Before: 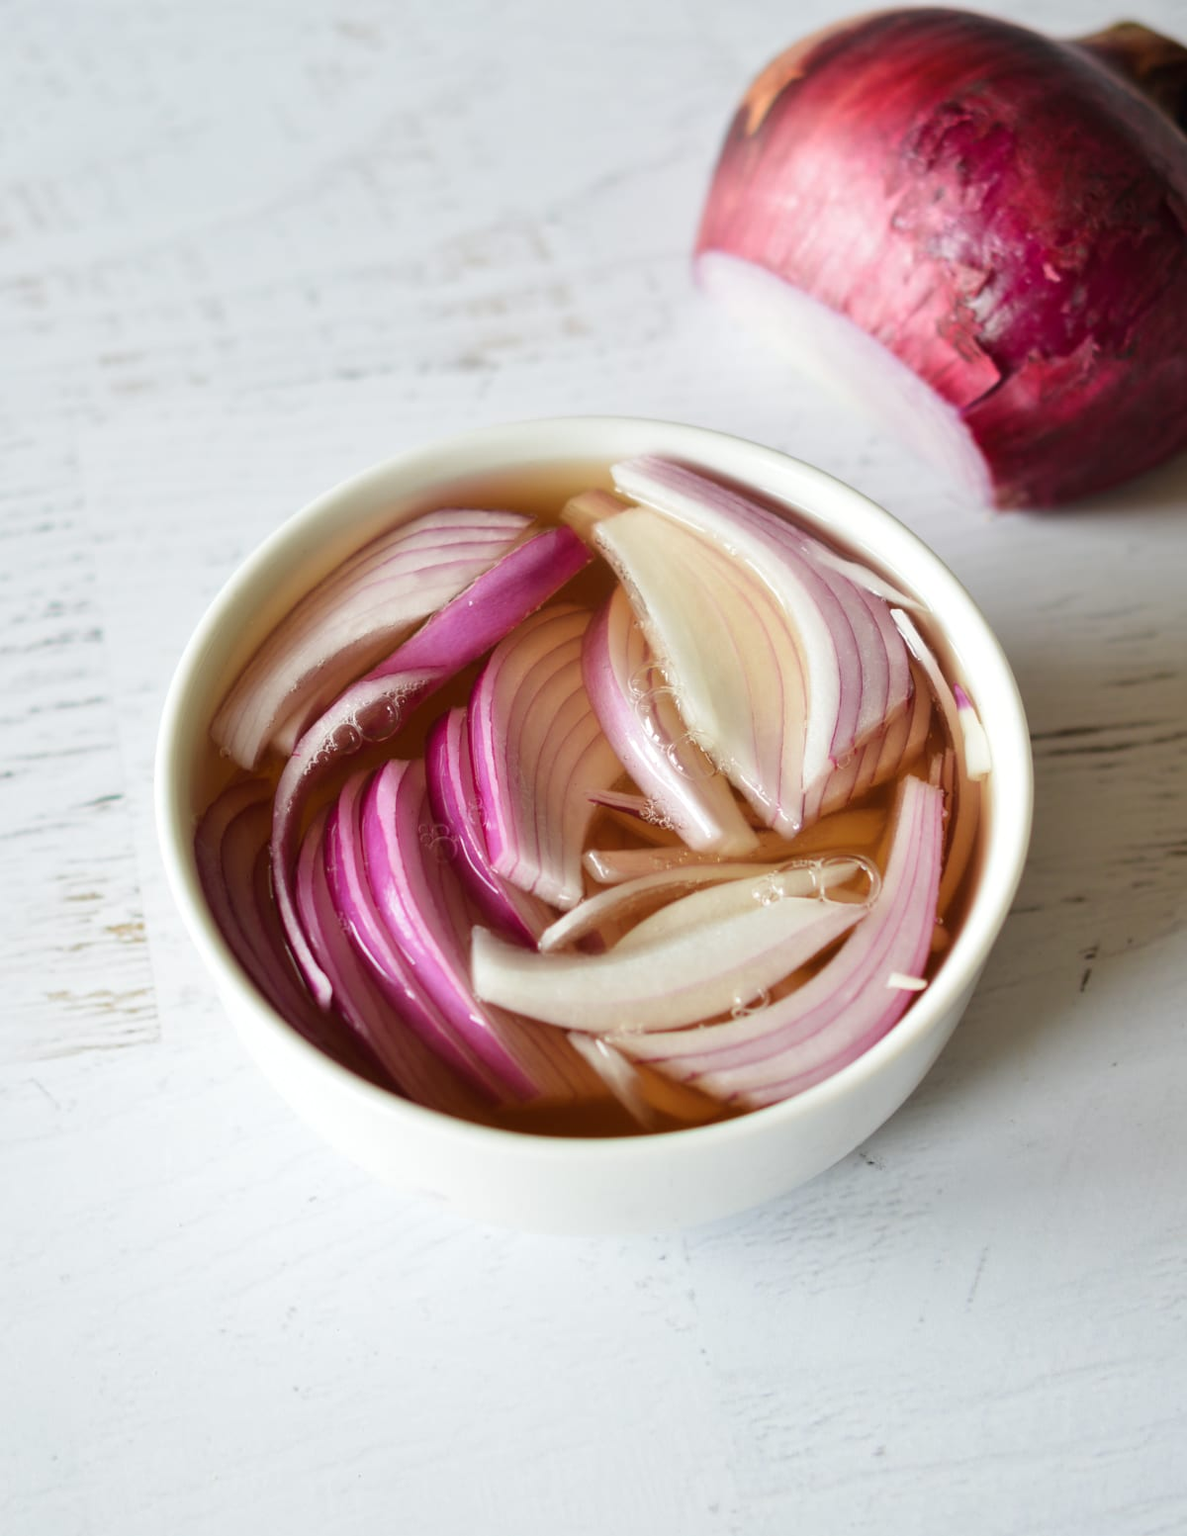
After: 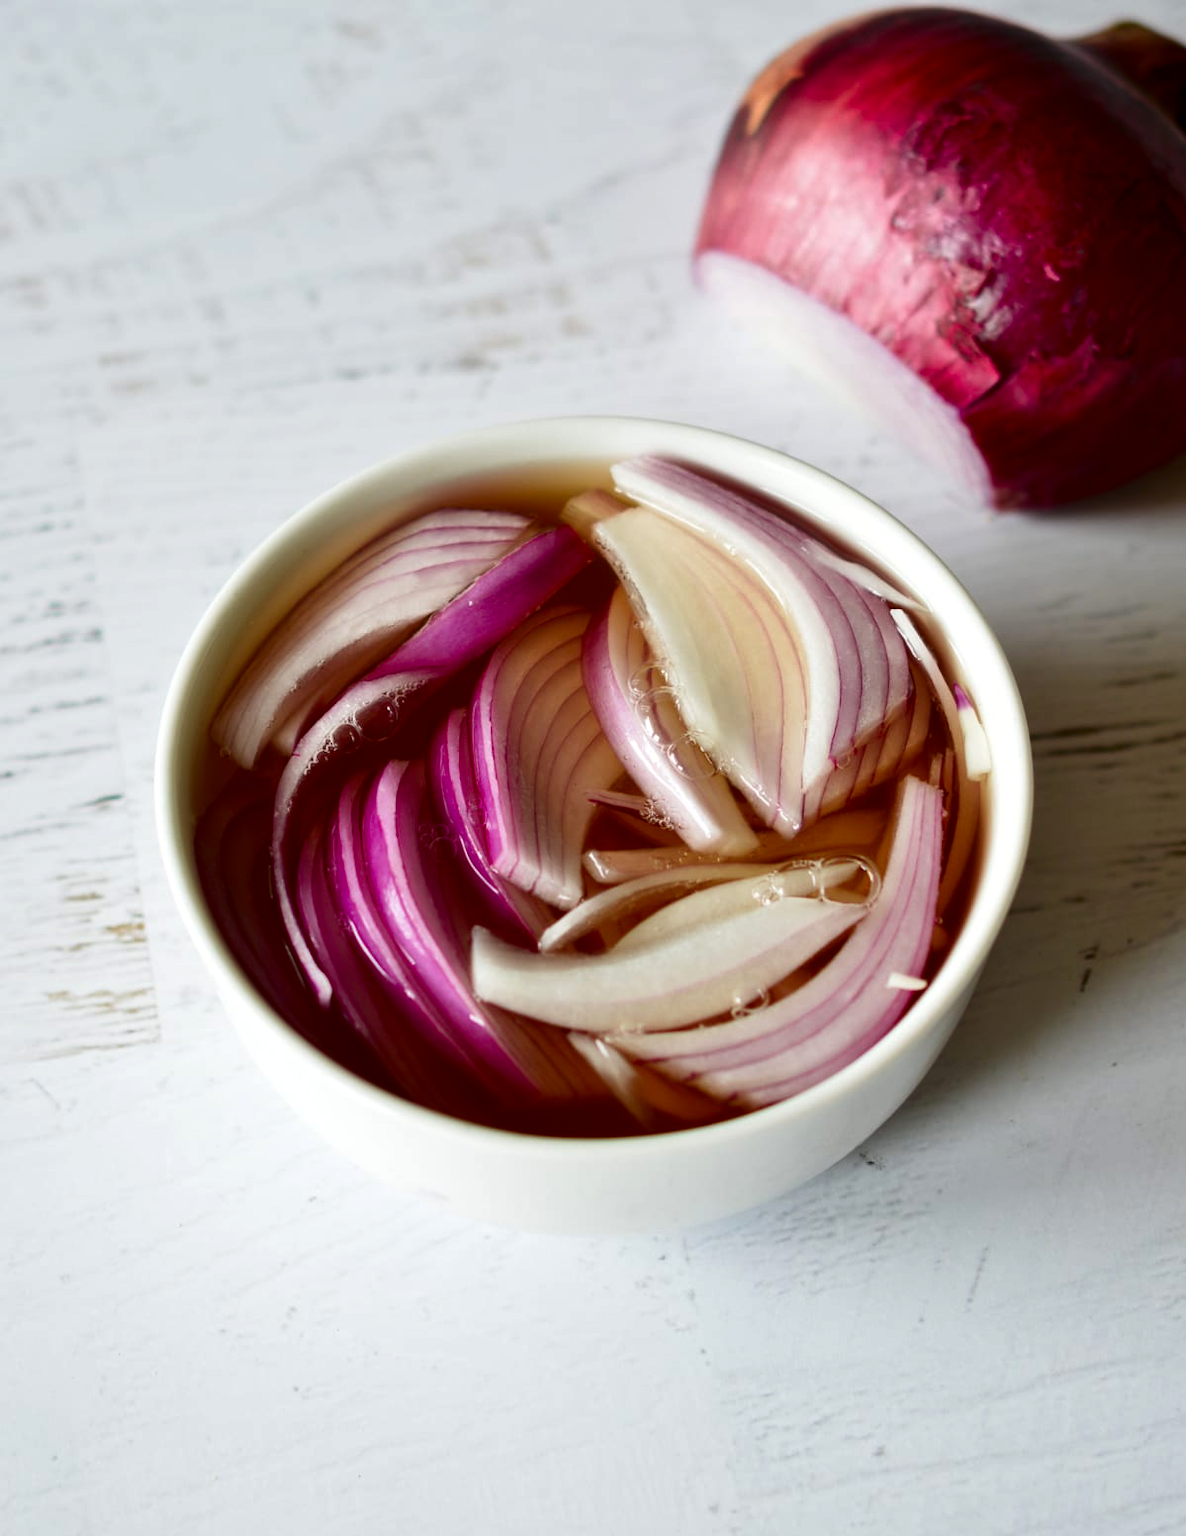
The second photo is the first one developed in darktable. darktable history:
contrast brightness saturation: contrast 0.13, brightness -0.24, saturation 0.14
white balance: emerald 1
